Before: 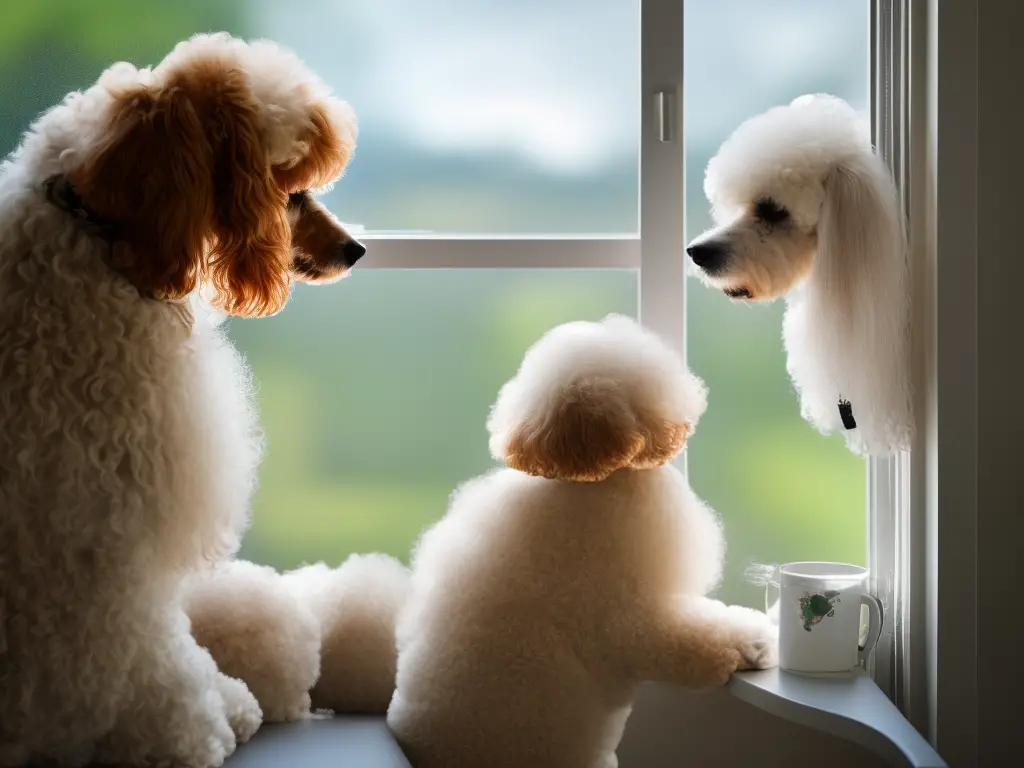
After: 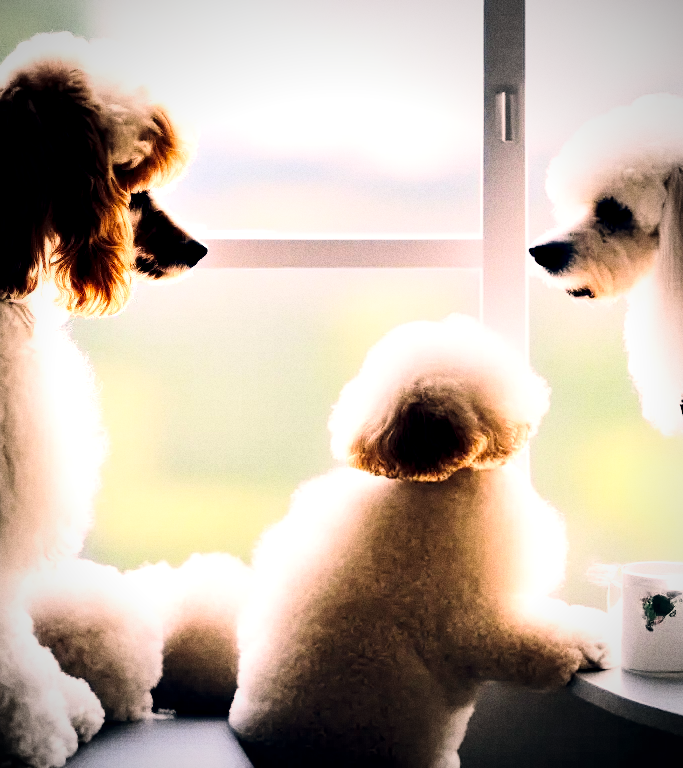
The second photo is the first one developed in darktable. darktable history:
raw chromatic aberrations: iterations once
hot pixels: on, module defaults
levels: levels [0, 0.498, 0.996]
contrast brightness saturation: contrast 0.04, saturation 0.07
base curve: curves: ch0 [(0, 0) (0.028, 0.03) (0.121, 0.232) (0.46, 0.748) (0.859, 0.968) (1, 1)], preserve colors none
exposure: black level correction 0.001, compensate highlight preservation false
velvia: strength 17%
vibrance: vibrance 14%
crop and rotate: left 15.446%, right 17.836%
color correction: highlights a* 14.46, highlights b* 5.85, shadows a* -5.53, shadows b* -15.24, saturation 0.85
vignetting: fall-off start 74.49%, fall-off radius 65.9%, brightness -0.628, saturation -0.68
local contrast: highlights 123%, shadows 126%, detail 140%, midtone range 0.254
grain: coarseness 9.61 ISO, strength 35.62%
tone curve: curves: ch0 [(0, 0) (0.288, 0.201) (0.683, 0.793) (1, 1)], color space Lab, linked channels, preserve colors none
